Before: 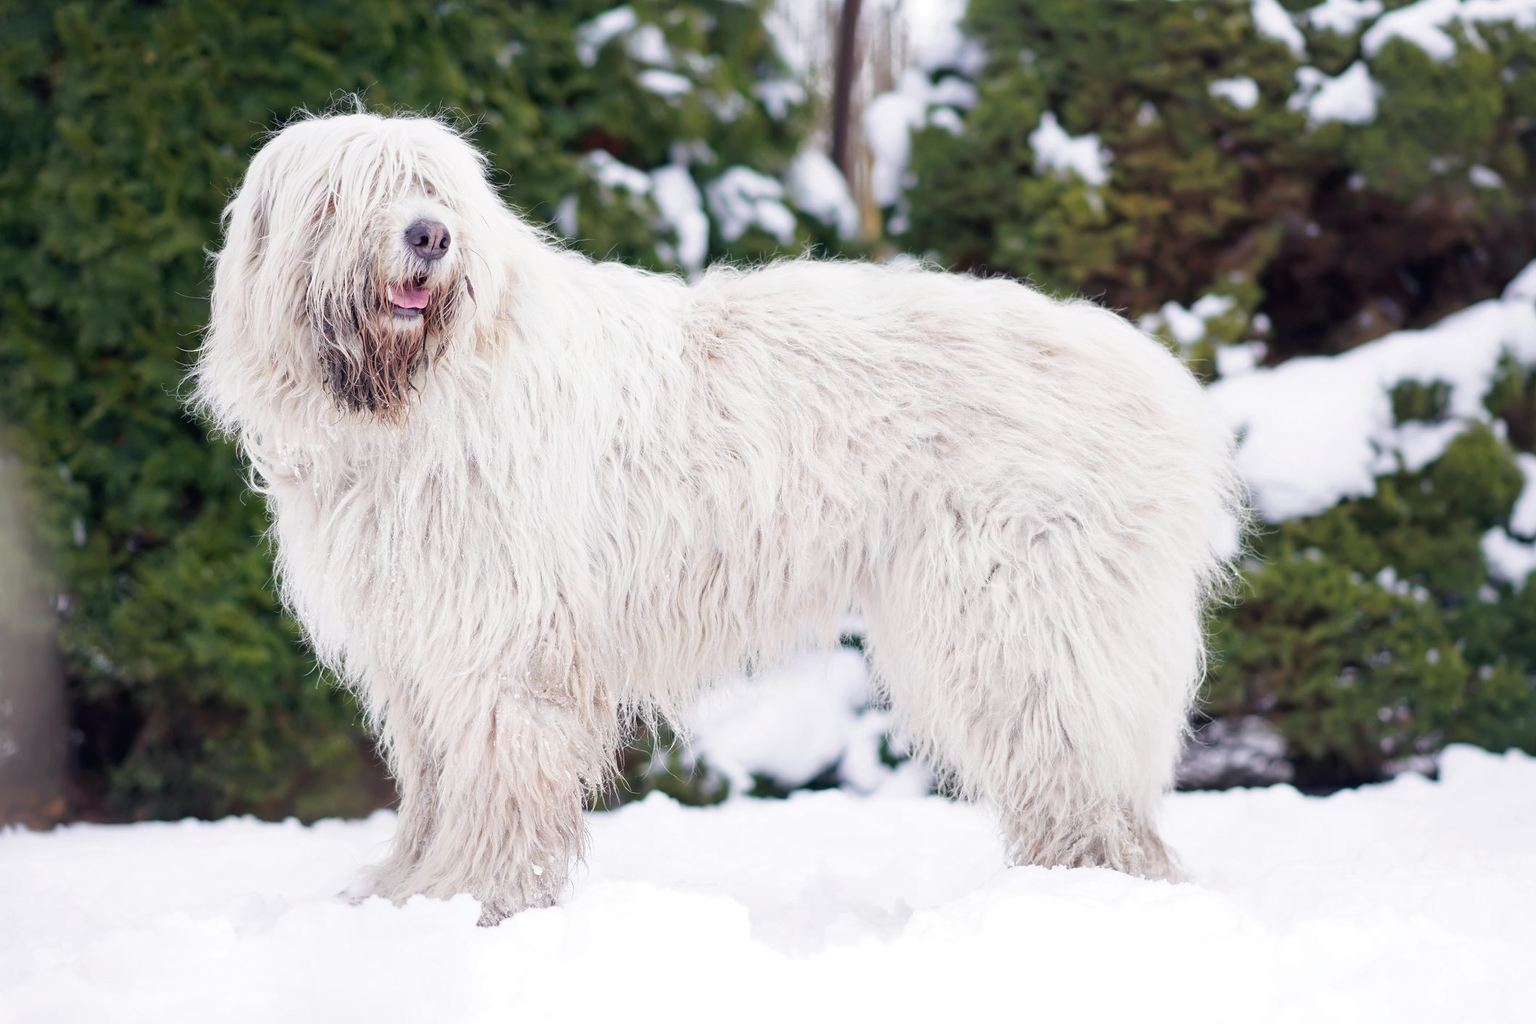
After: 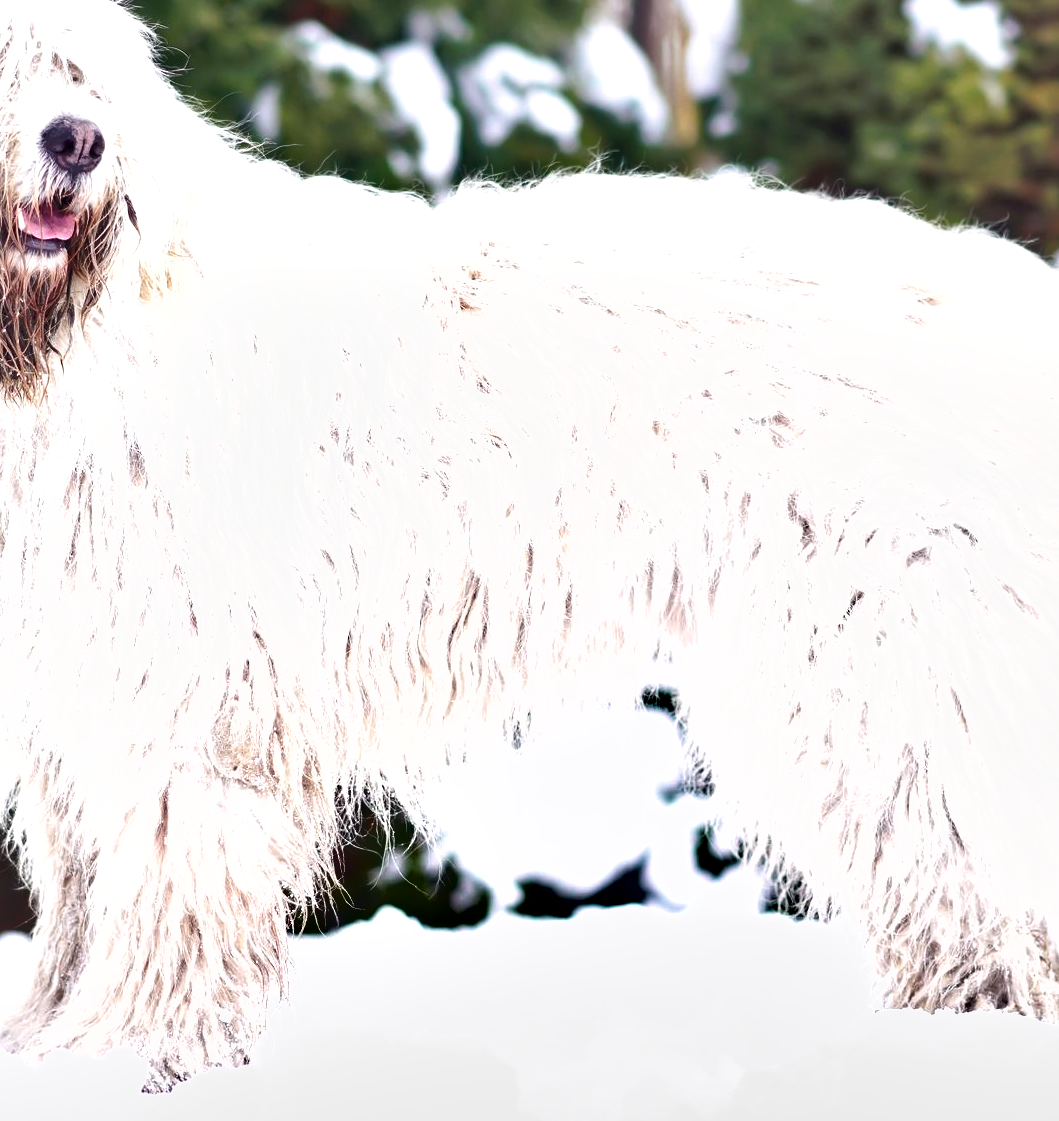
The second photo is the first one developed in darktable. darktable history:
crop and rotate: angle 0.019°, left 24.374%, top 13.191%, right 25.607%, bottom 7.456%
exposure: black level correction 0, exposure 0.693 EV, compensate exposure bias true, compensate highlight preservation false
shadows and highlights: low approximation 0.01, soften with gaussian
